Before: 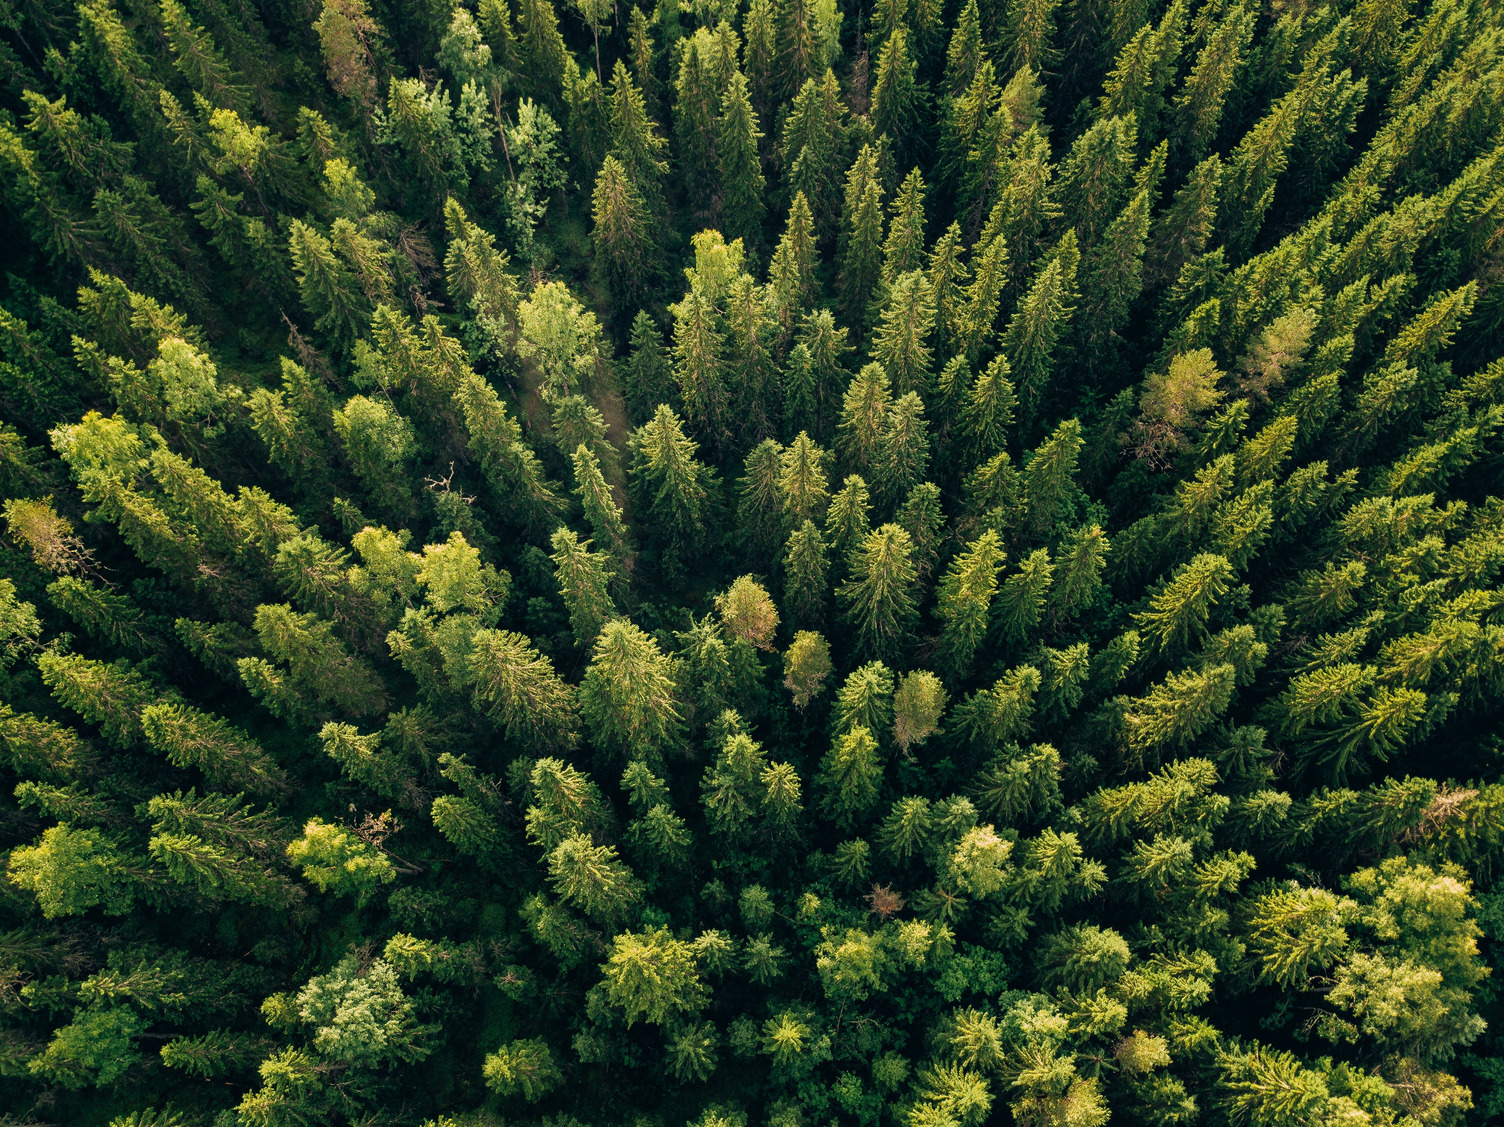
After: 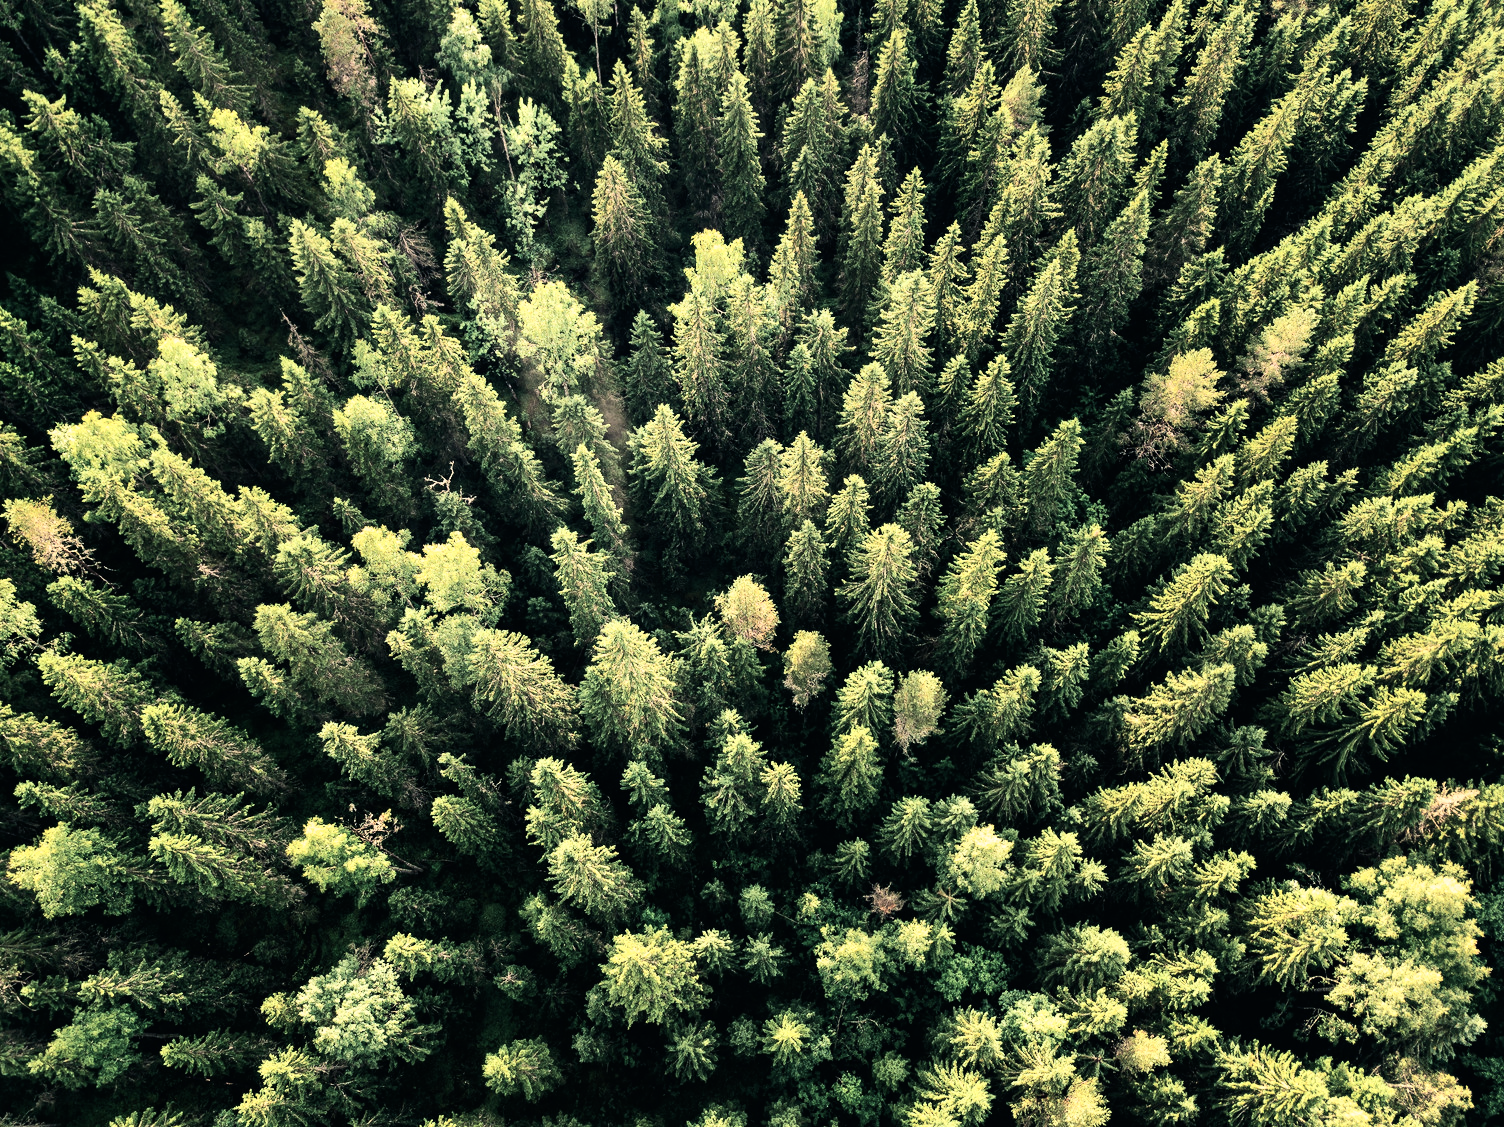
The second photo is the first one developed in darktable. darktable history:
base curve: curves: ch0 [(0, 0) (0.007, 0.004) (0.027, 0.03) (0.046, 0.07) (0.207, 0.54) (0.442, 0.872) (0.673, 0.972) (1, 1)]
contrast brightness saturation: contrast 0.103, saturation -0.303
